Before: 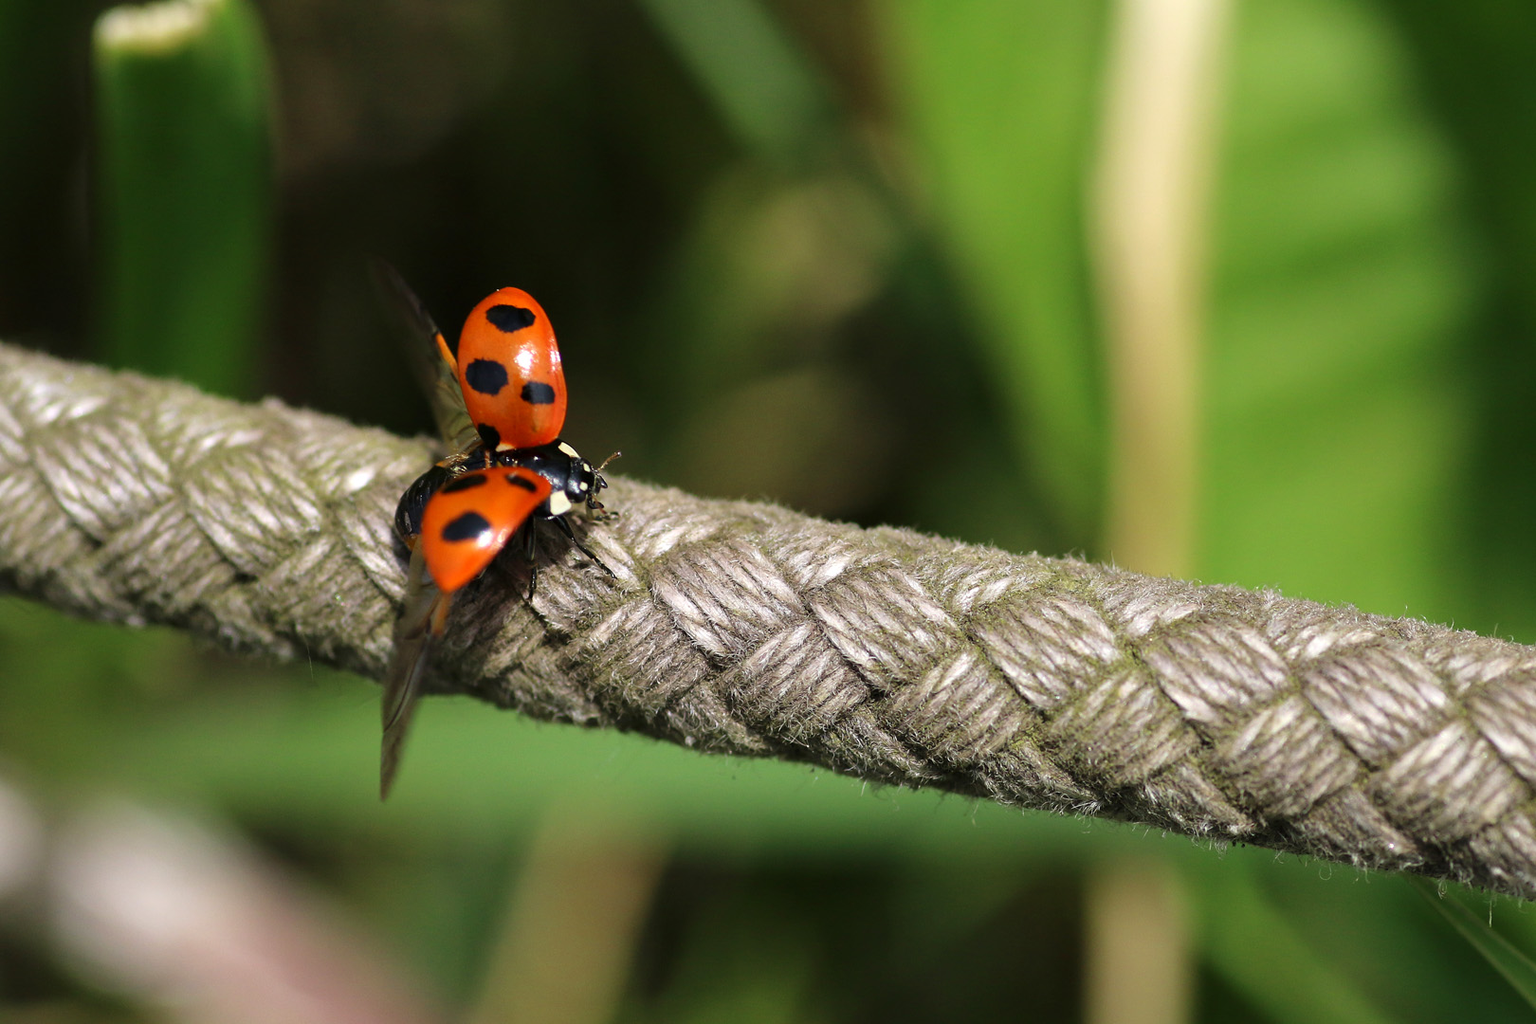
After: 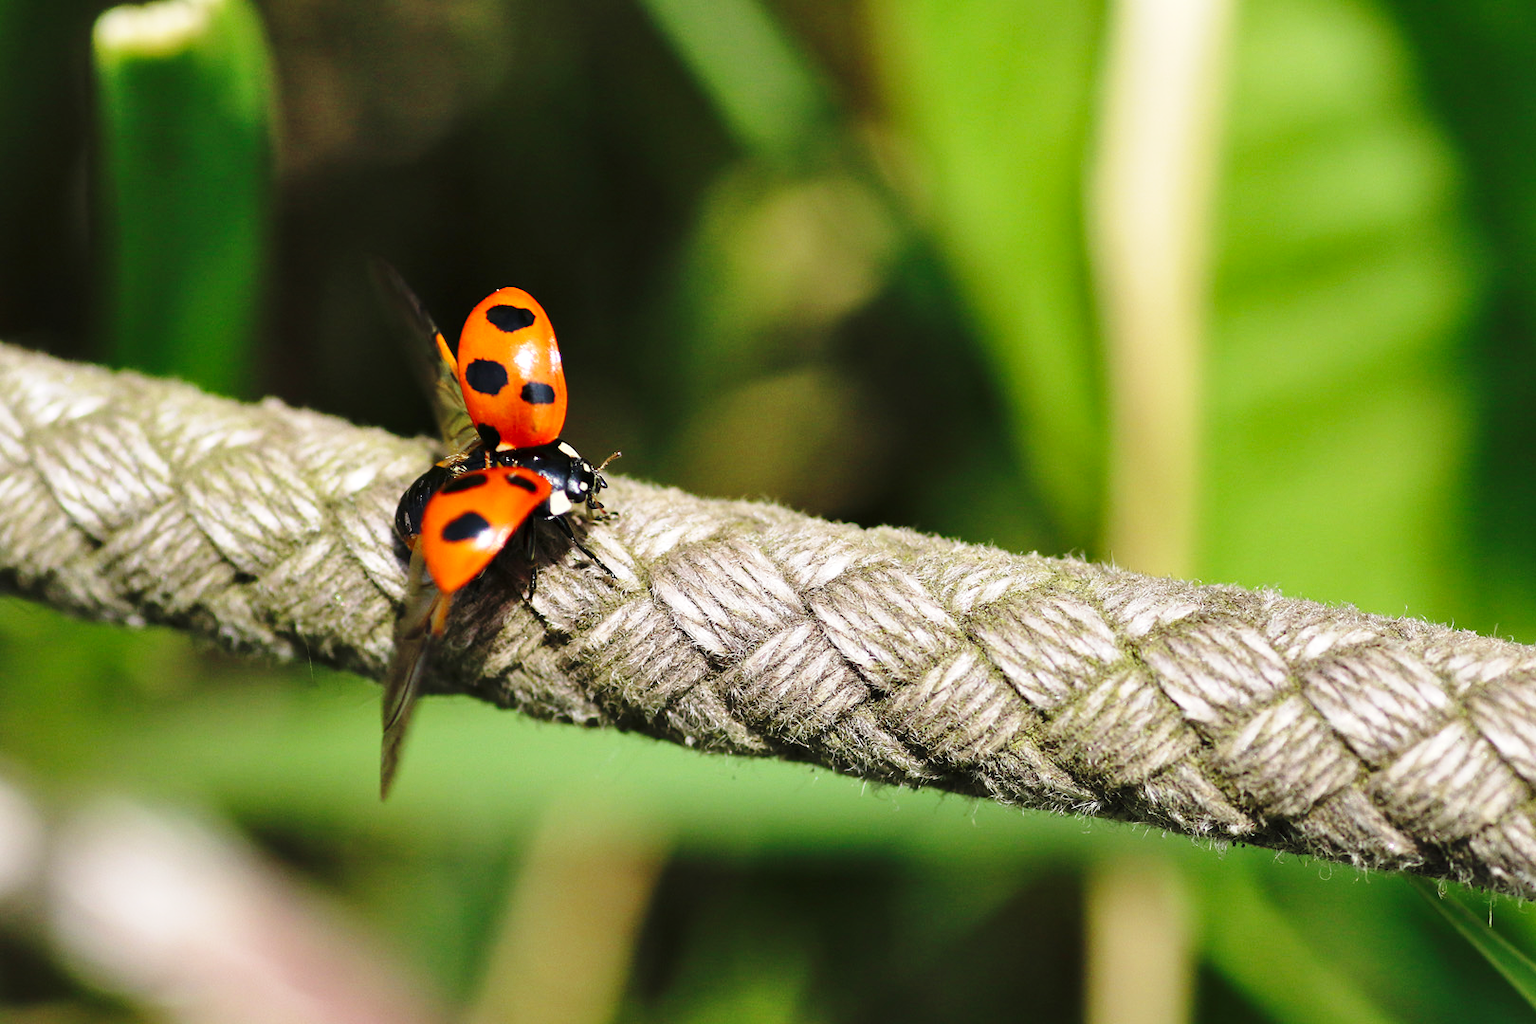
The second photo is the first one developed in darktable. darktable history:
shadows and highlights: soften with gaussian
base curve: curves: ch0 [(0, 0) (0.028, 0.03) (0.121, 0.232) (0.46, 0.748) (0.859, 0.968) (1, 1)], preserve colors none
